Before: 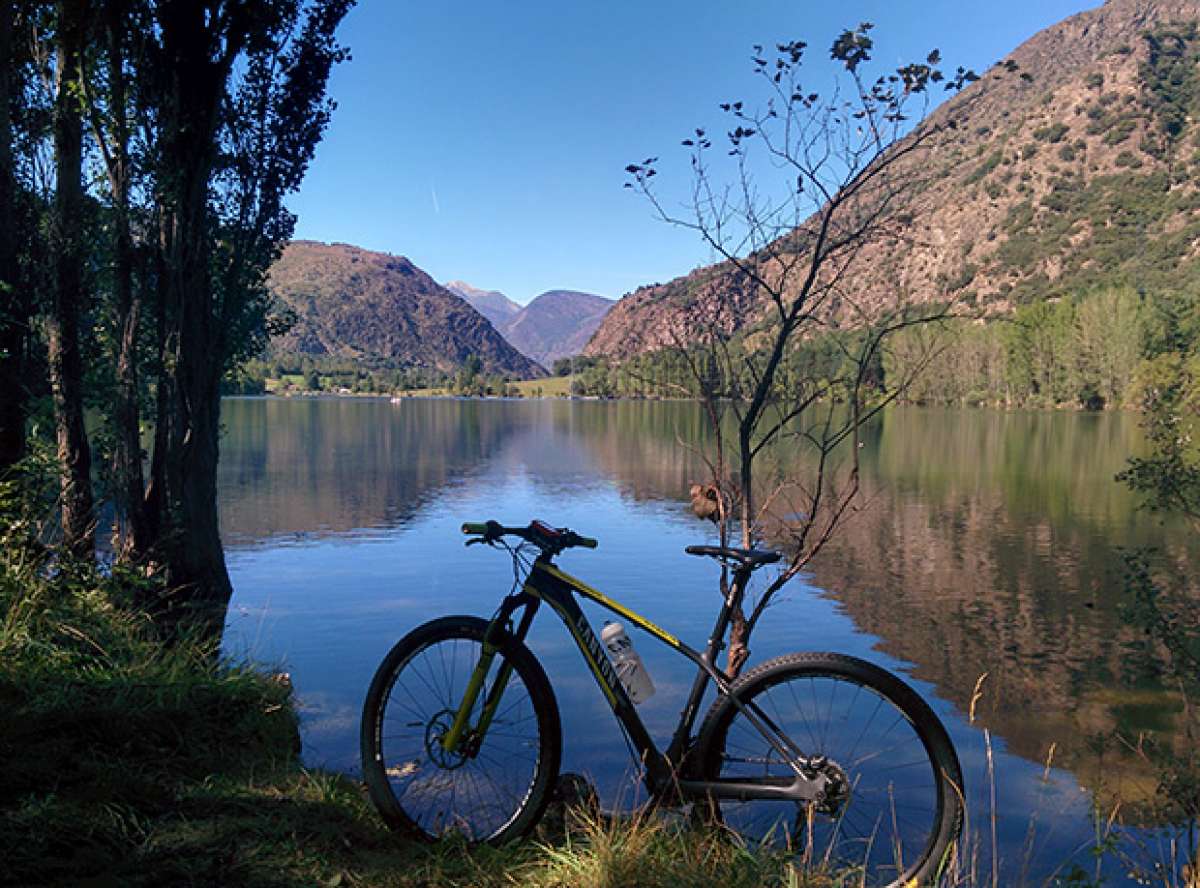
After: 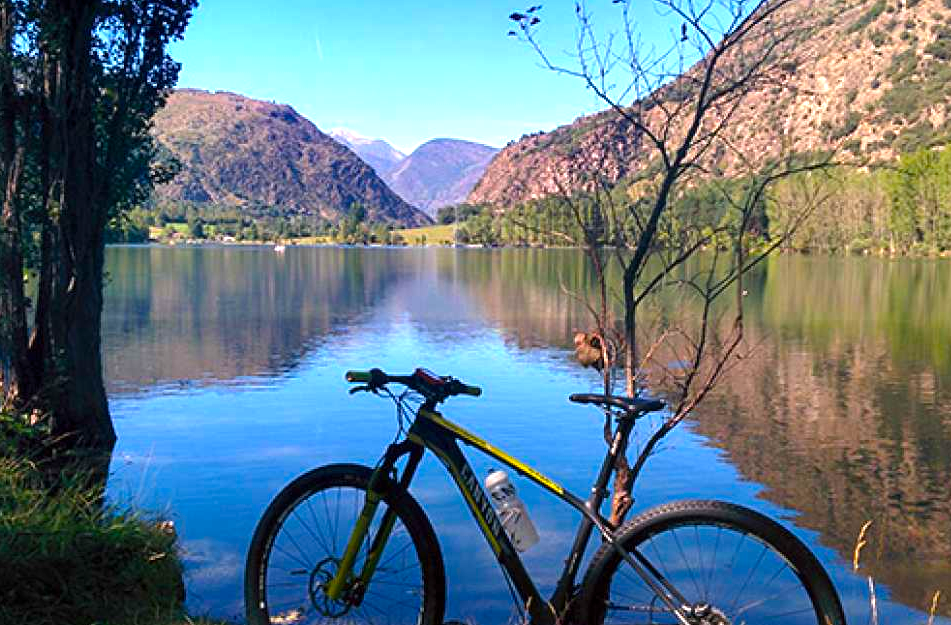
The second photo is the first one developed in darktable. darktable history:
color balance rgb: perceptual saturation grading › global saturation 33.752%, perceptual brilliance grading › global brilliance 25.501%
crop: left 9.669%, top 17.193%, right 11.079%, bottom 12.382%
